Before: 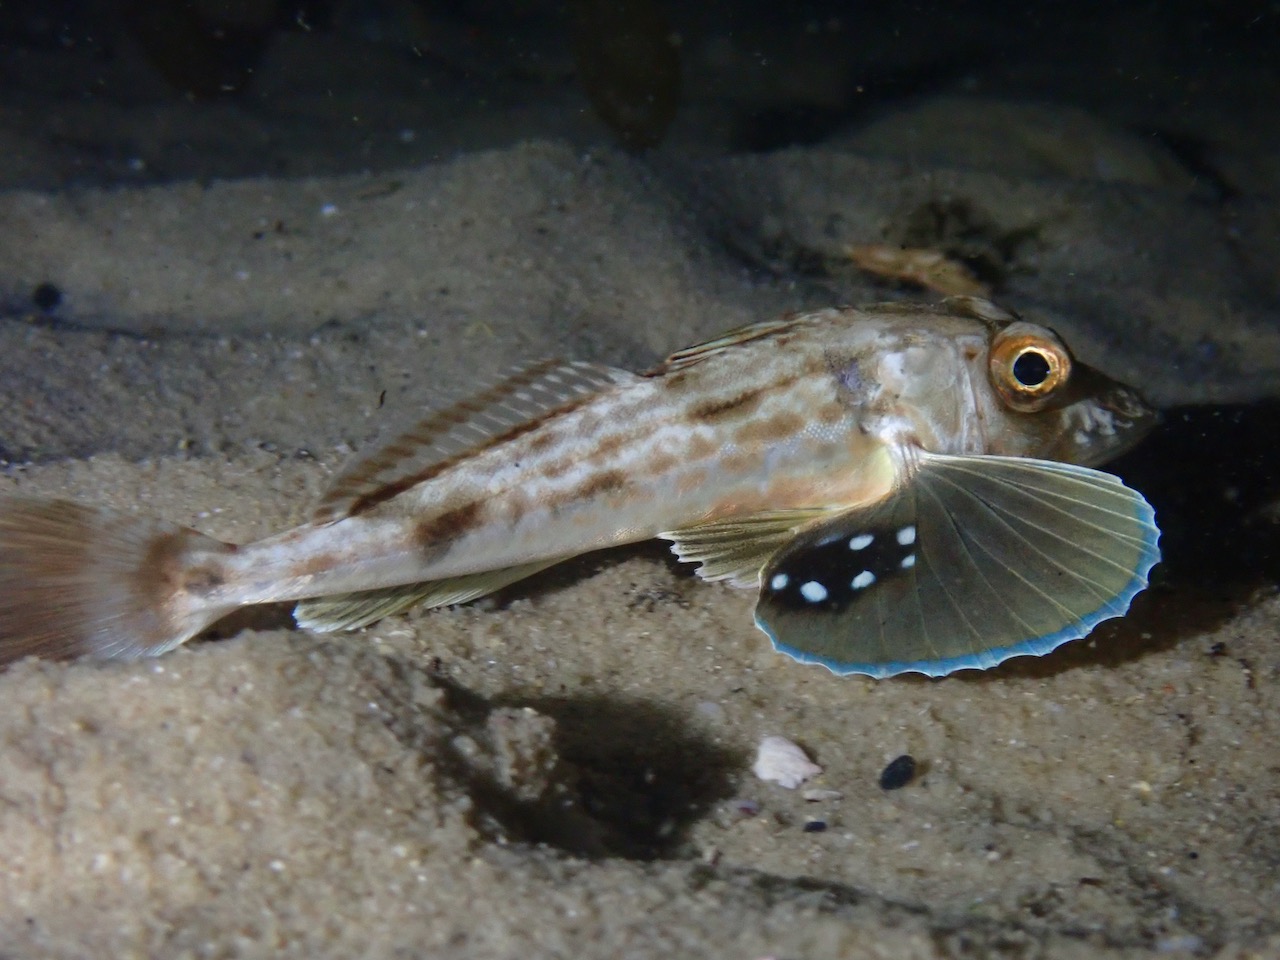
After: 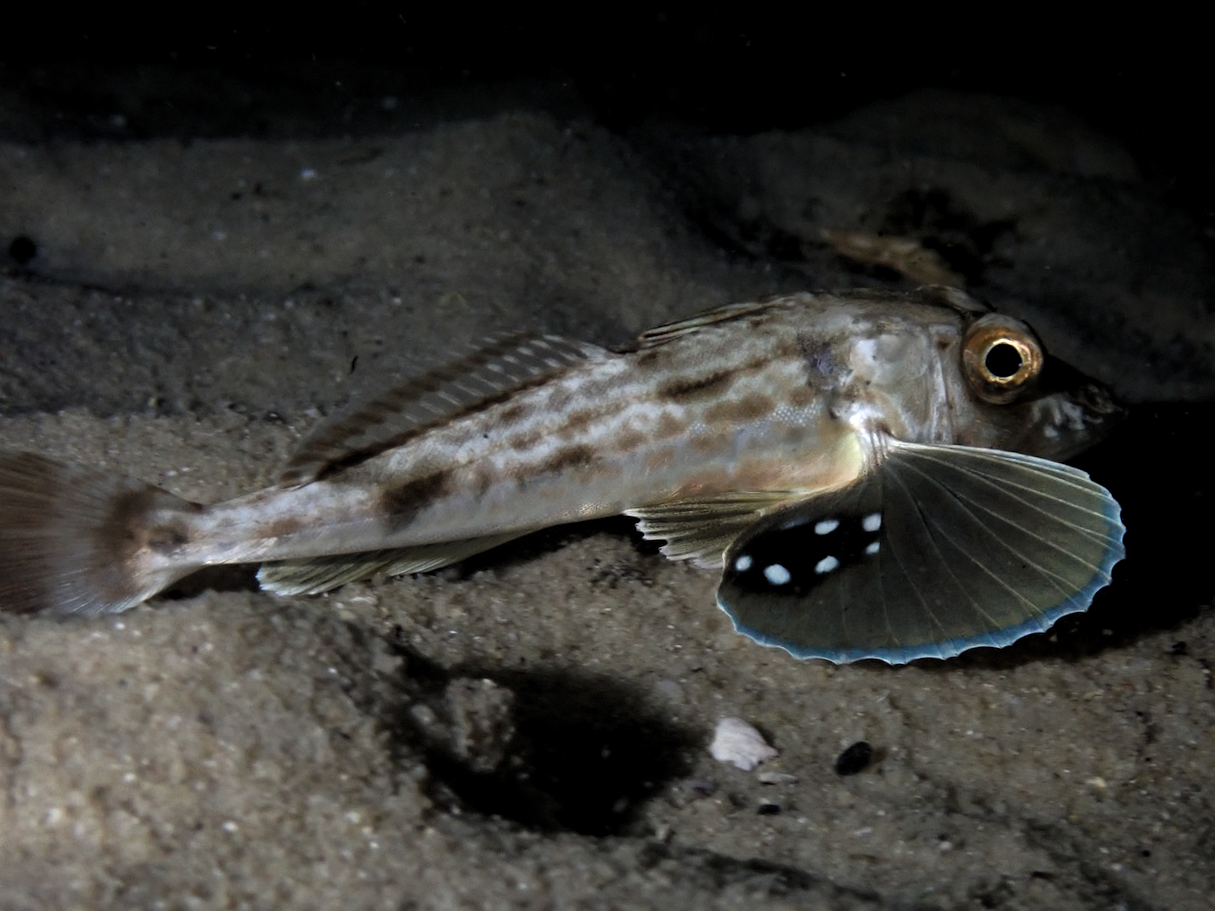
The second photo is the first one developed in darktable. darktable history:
crop and rotate: angle -2.3°
contrast brightness saturation: saturation -0.048
levels: levels [0.101, 0.578, 0.953]
